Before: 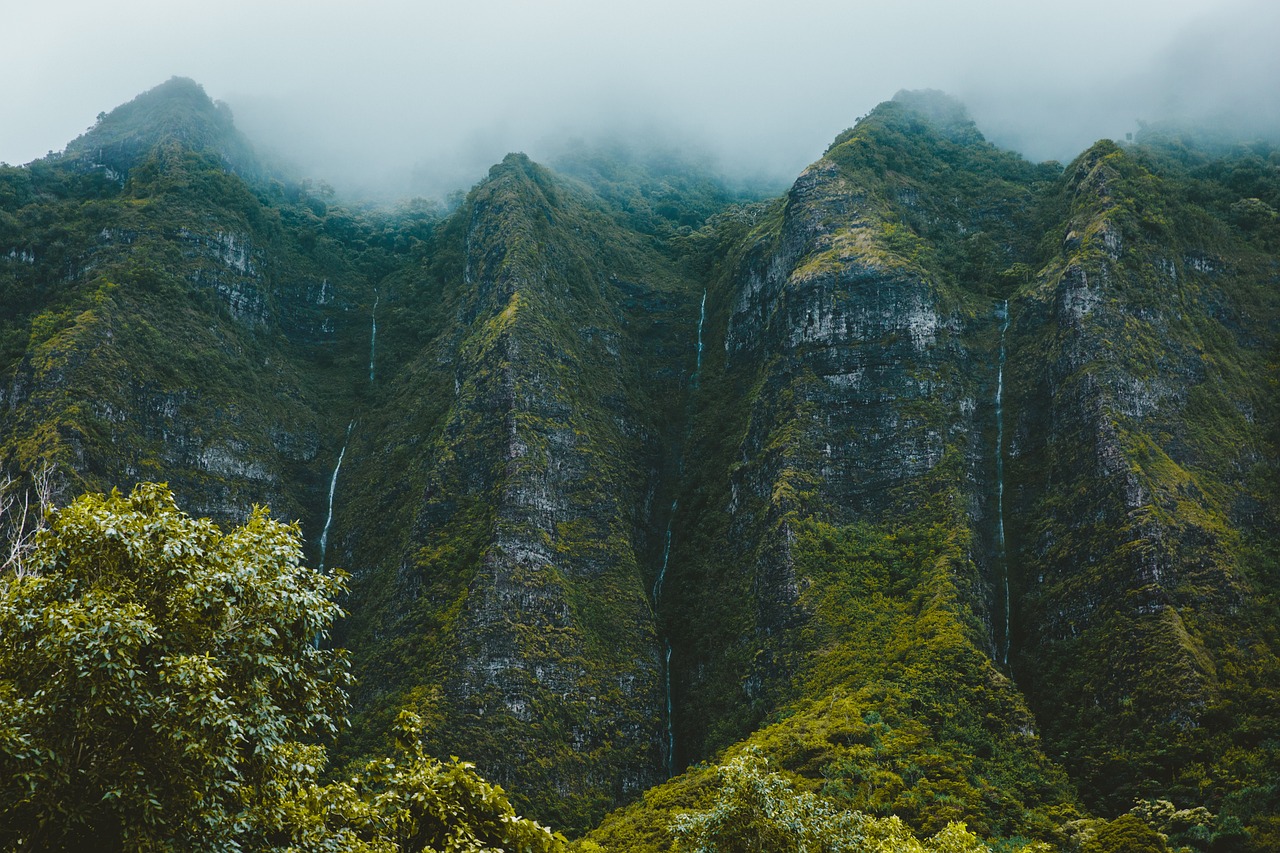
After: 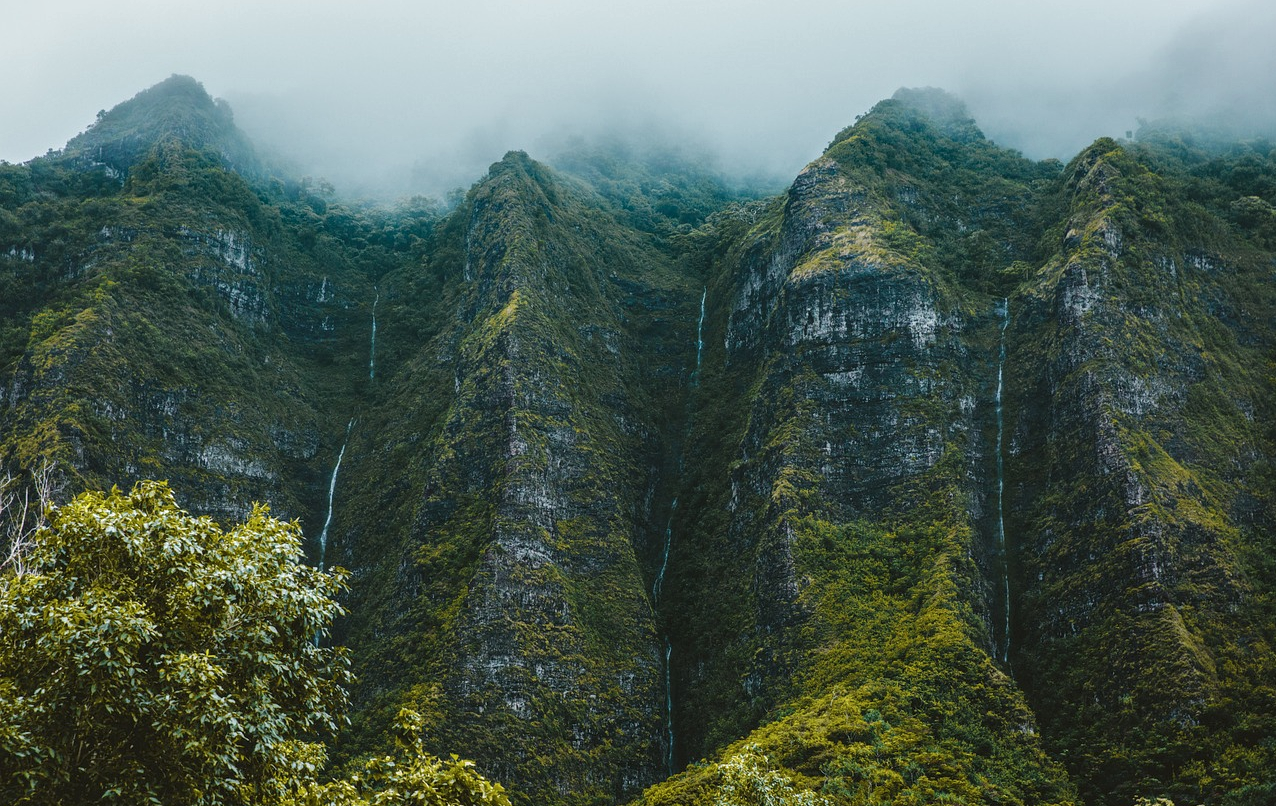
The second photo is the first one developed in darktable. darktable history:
crop: top 0.334%, right 0.264%, bottom 5.089%
local contrast: detail 130%
